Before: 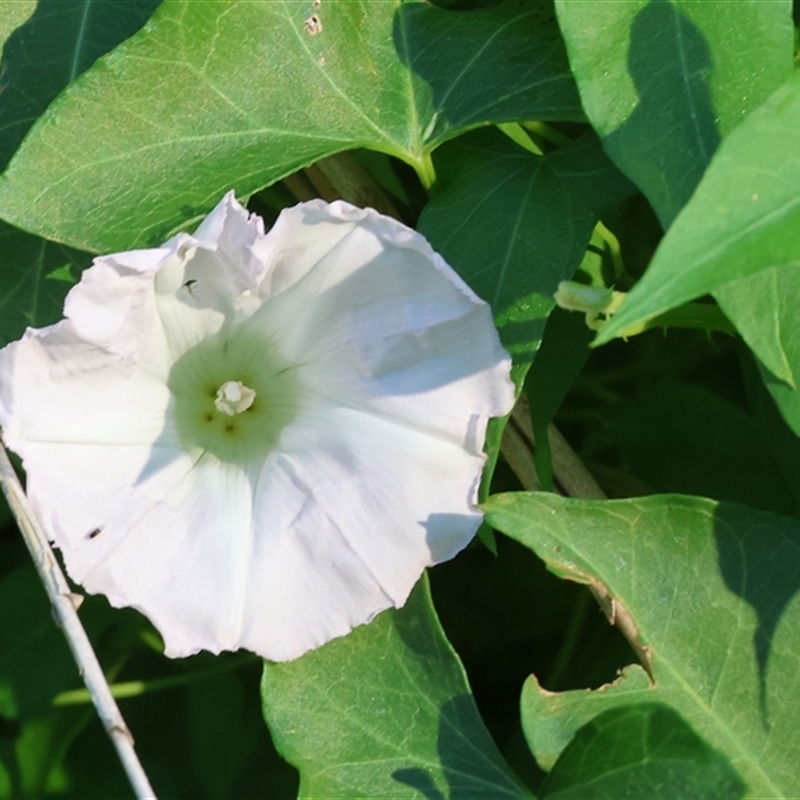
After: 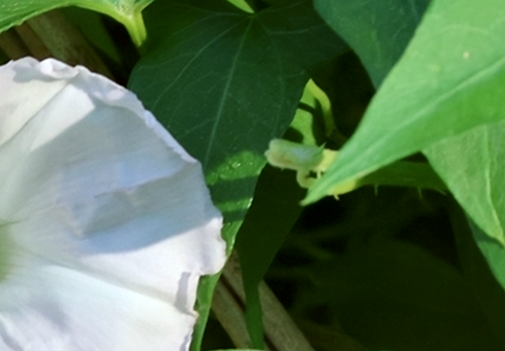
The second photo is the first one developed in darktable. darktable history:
color correction: highlights a* -2.71, highlights b* -2.37, shadows a* 2.56, shadows b* 3.04
local contrast: mode bilateral grid, contrast 100, coarseness 100, detail 165%, midtone range 0.2
crop: left 36.187%, top 17.858%, right 0.582%, bottom 38.189%
